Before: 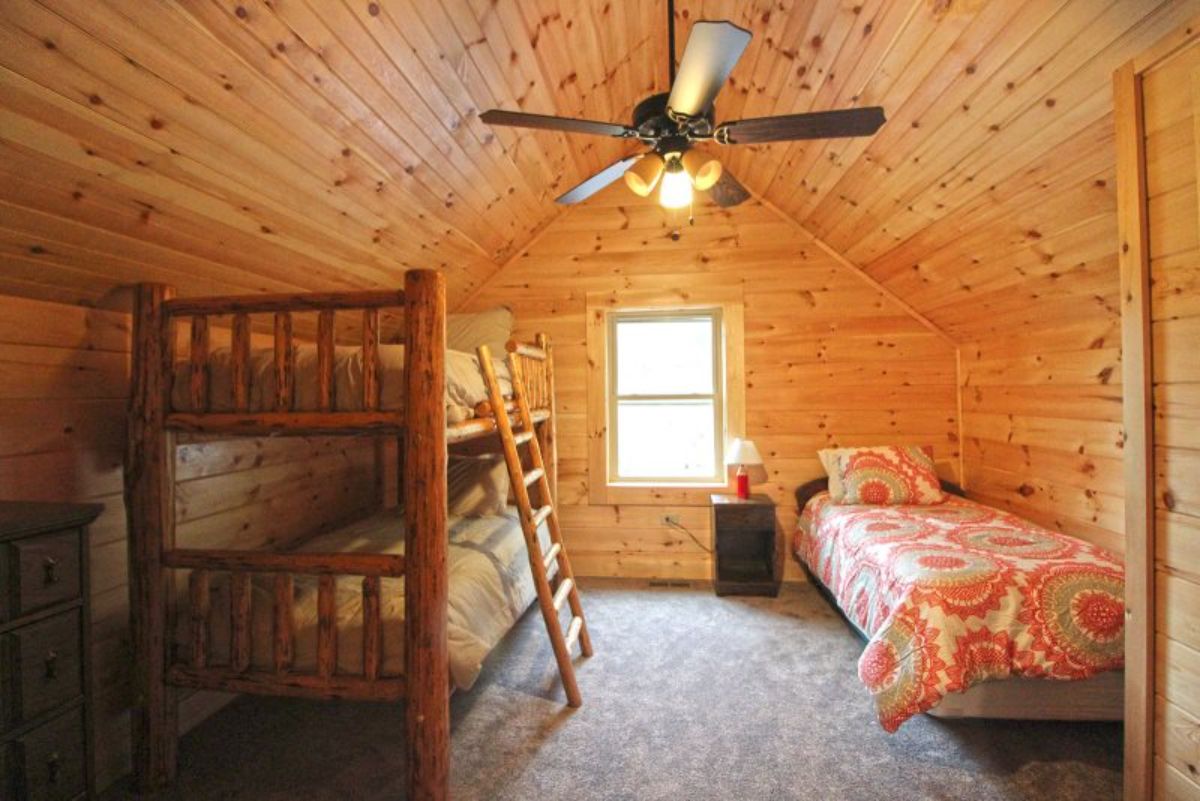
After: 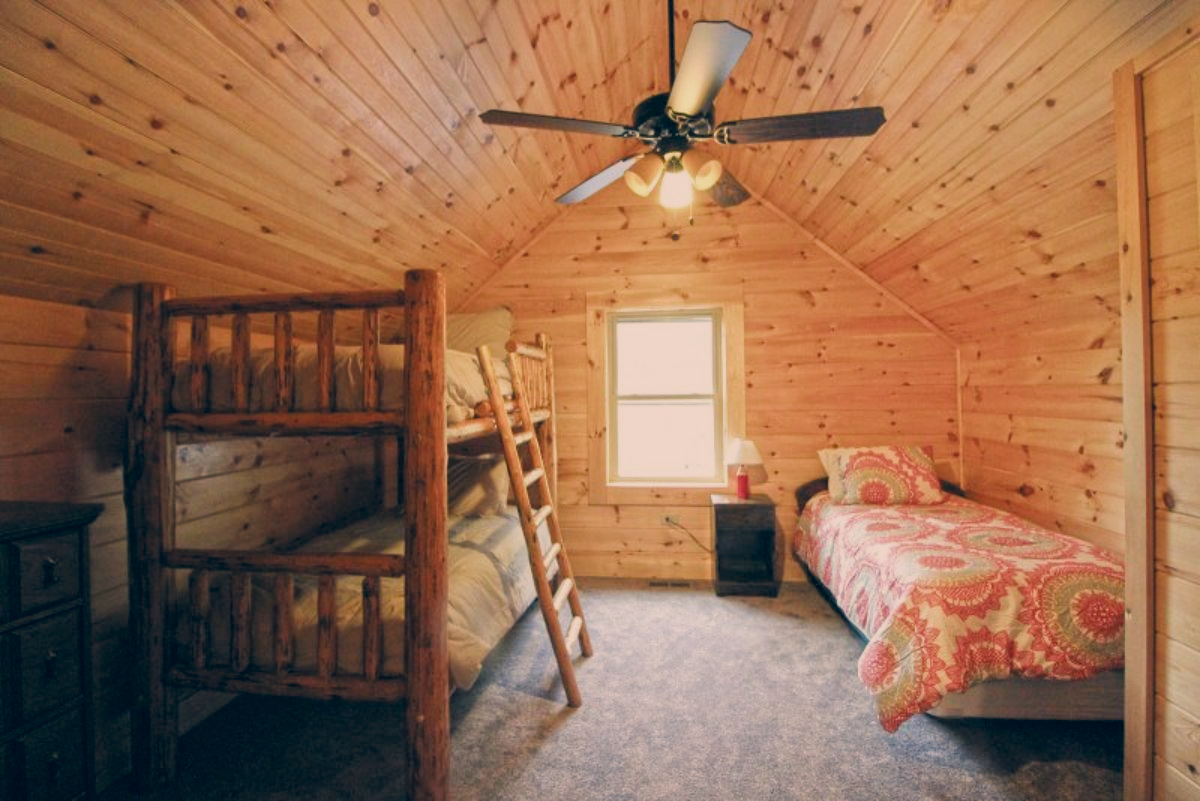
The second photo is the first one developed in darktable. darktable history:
filmic rgb: black relative exposure -7.96 EV, white relative exposure 4.03 EV, hardness 4.12, color science v4 (2020)
color correction: highlights a* 10.27, highlights b* 14.28, shadows a* -9.83, shadows b* -15.09
